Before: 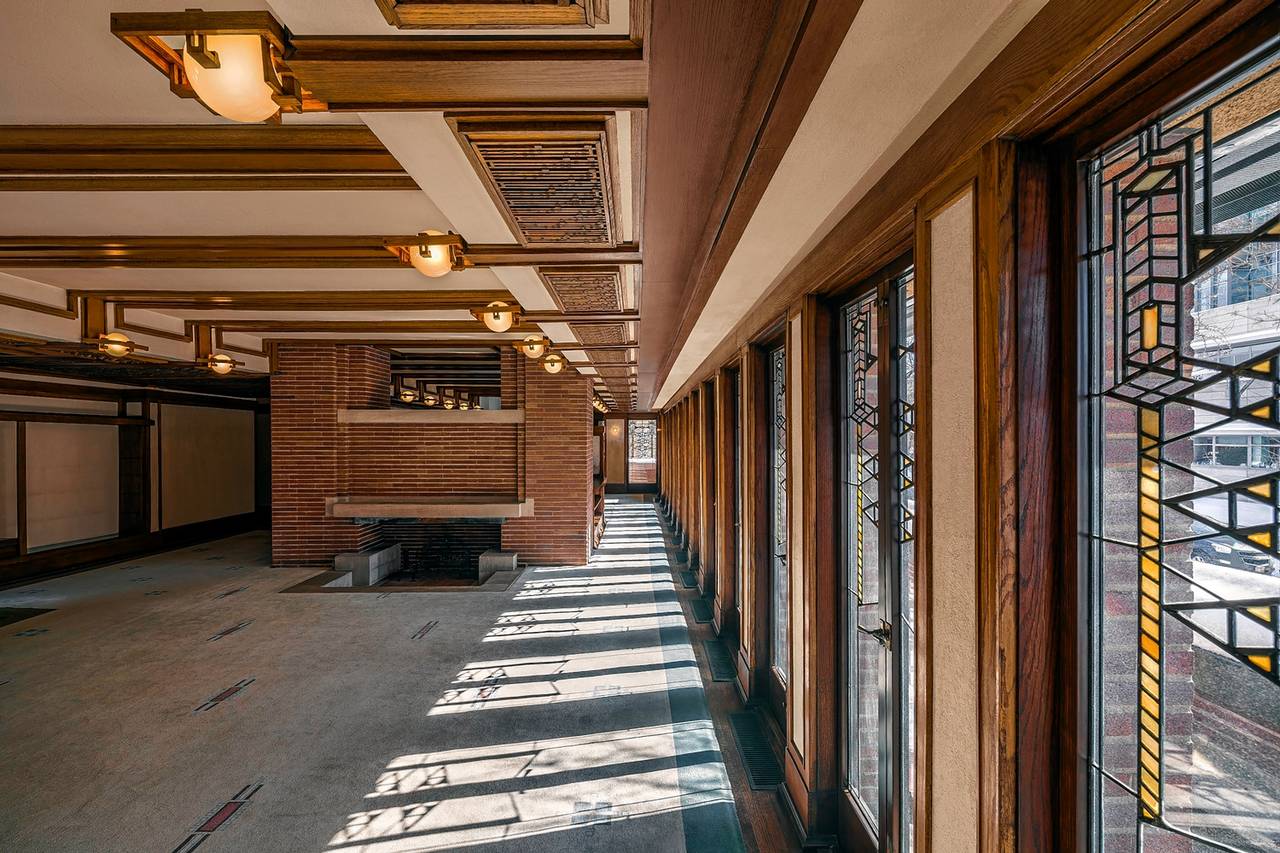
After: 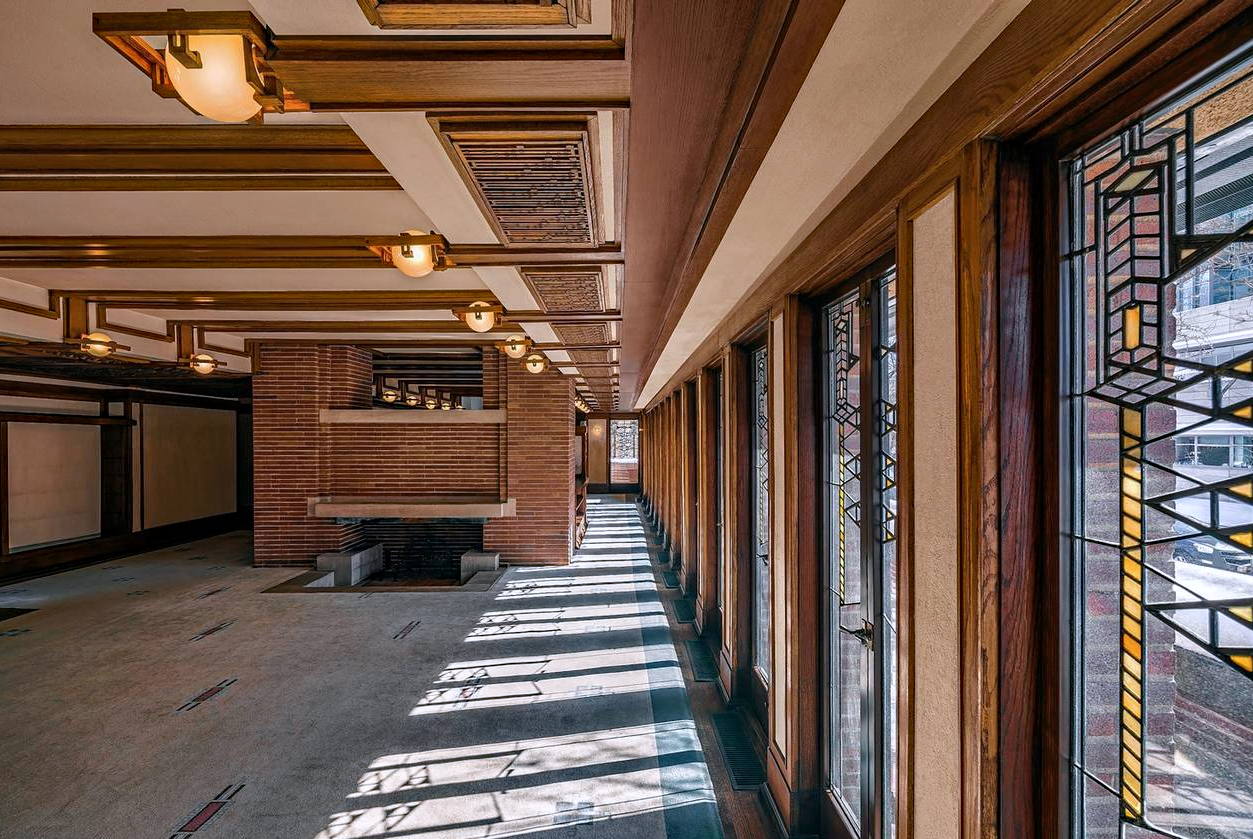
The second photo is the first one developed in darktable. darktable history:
haze removal: adaptive false
crop and rotate: left 1.455%, right 0.602%, bottom 1.636%
color calibration: illuminant as shot in camera, x 0.358, y 0.373, temperature 4628.91 K
shadows and highlights: shadows 31.55, highlights -33.12, highlights color adjustment 73.04%, soften with gaussian
